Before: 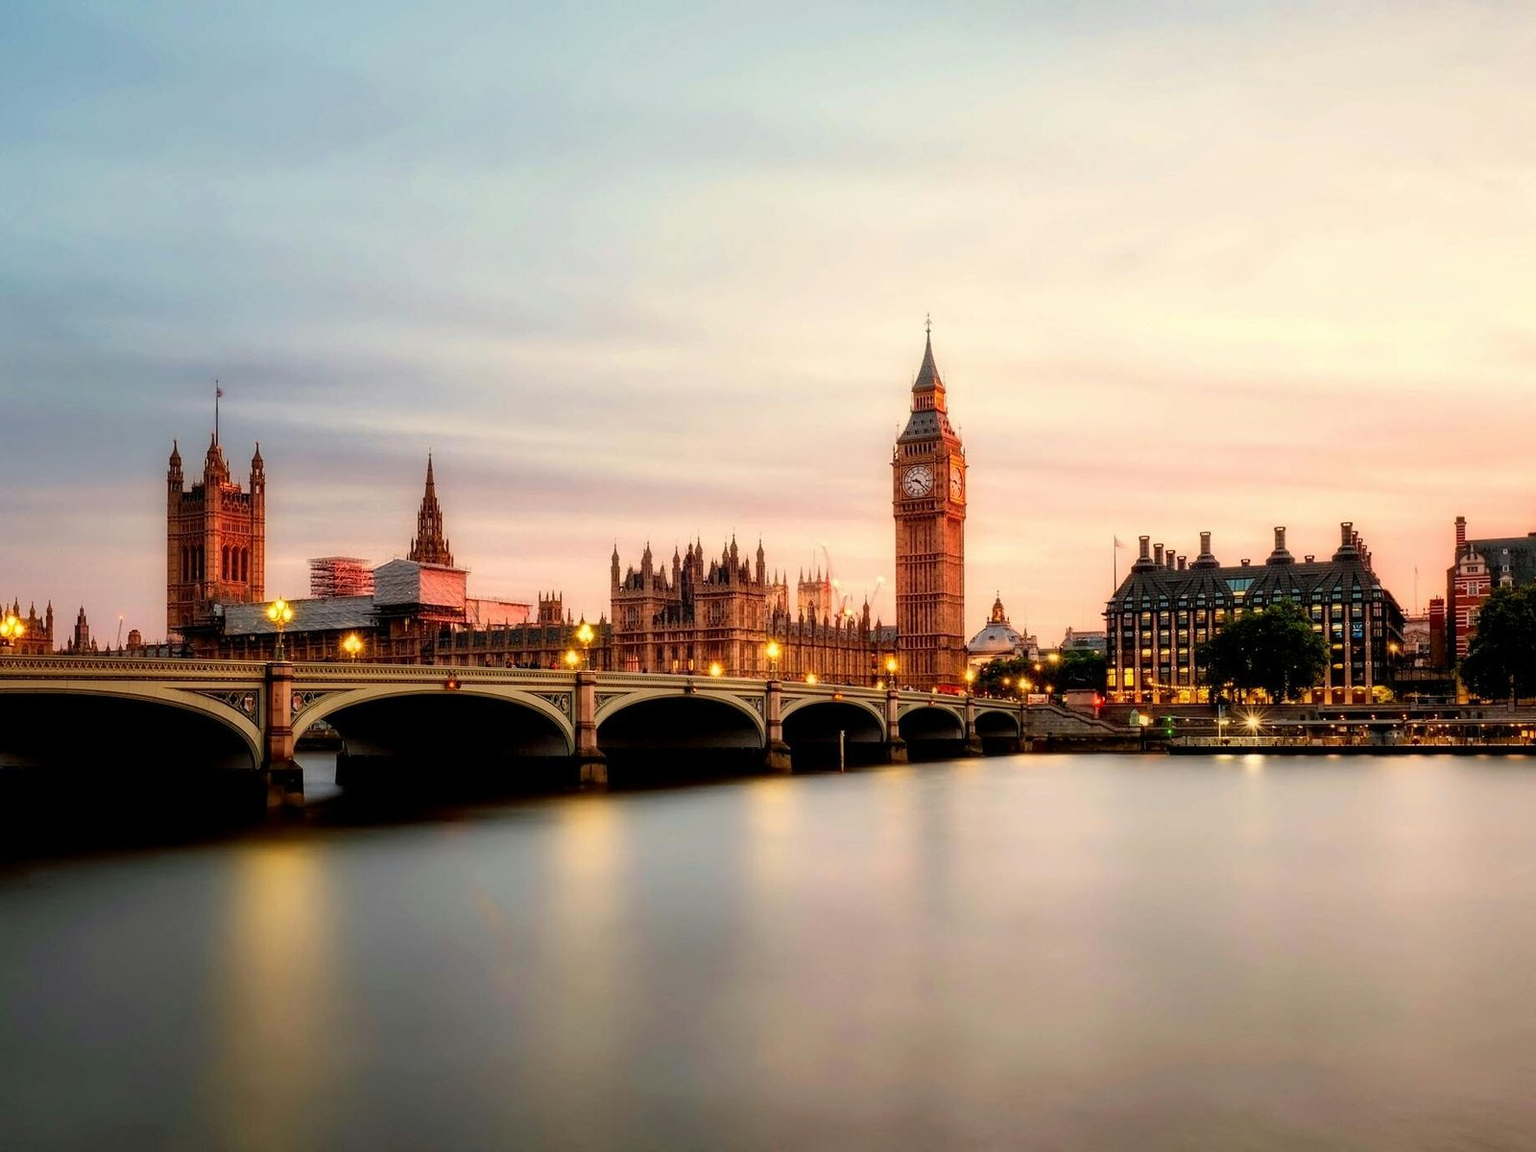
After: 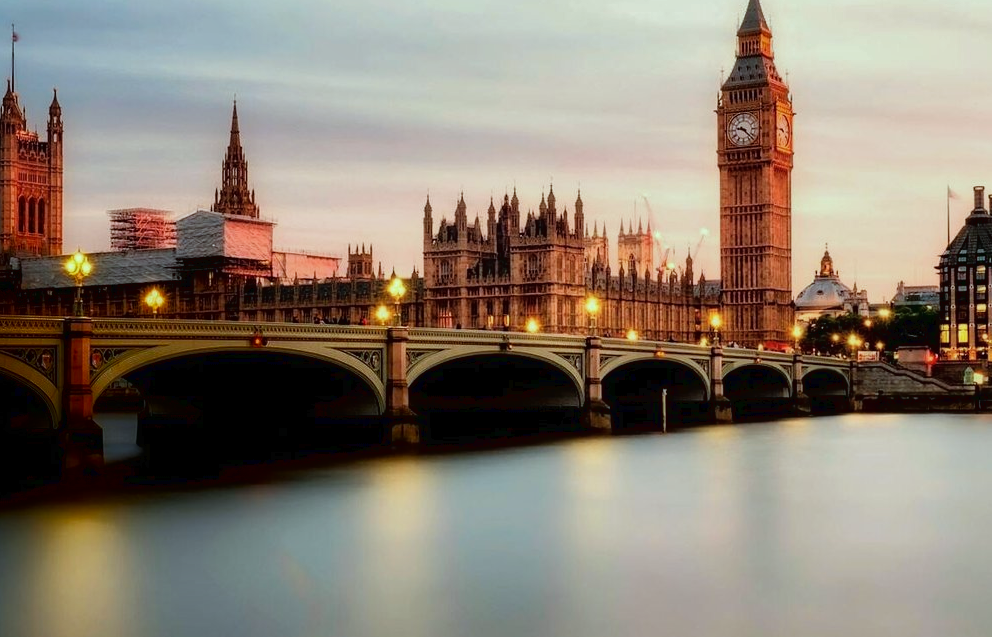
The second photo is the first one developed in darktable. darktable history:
crop: left 13.317%, top 31.061%, right 24.665%, bottom 15.847%
shadows and highlights: shadows -86.91, highlights -35.79, soften with gaussian
tone curve: curves: ch0 [(0, 0) (0.003, 0.018) (0.011, 0.019) (0.025, 0.02) (0.044, 0.024) (0.069, 0.034) (0.1, 0.049) (0.136, 0.082) (0.177, 0.136) (0.224, 0.196) (0.277, 0.263) (0.335, 0.329) (0.399, 0.401) (0.468, 0.473) (0.543, 0.546) (0.623, 0.625) (0.709, 0.698) (0.801, 0.779) (0.898, 0.867) (1, 1)]
color correction: highlights a* -10.23, highlights b* -10.32
